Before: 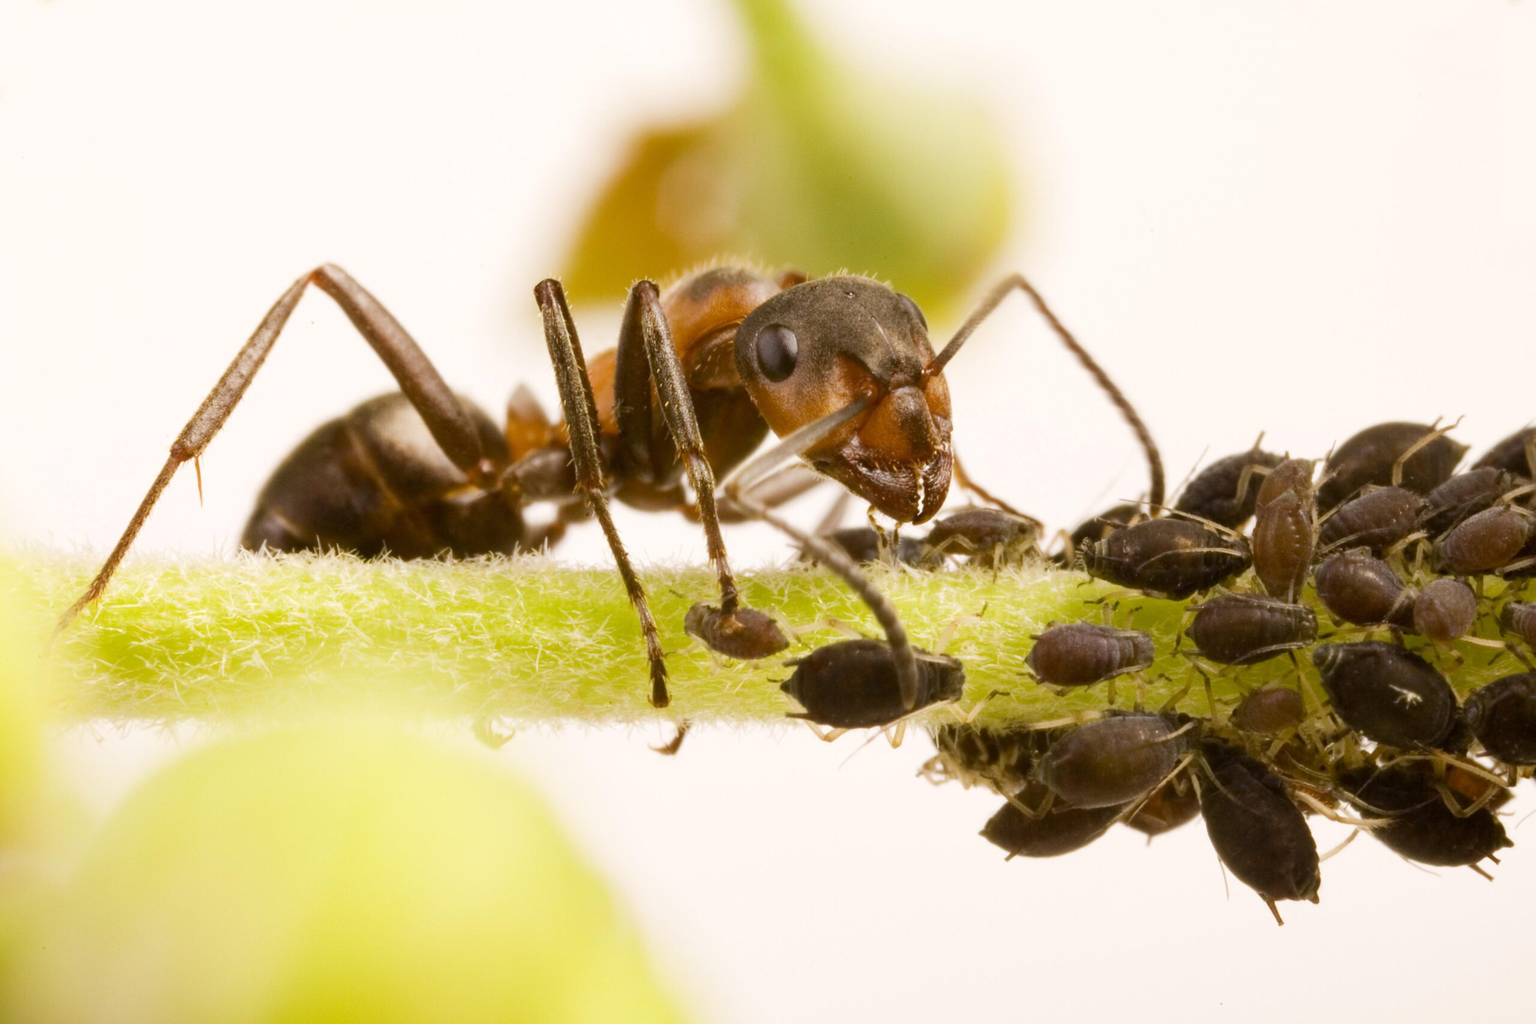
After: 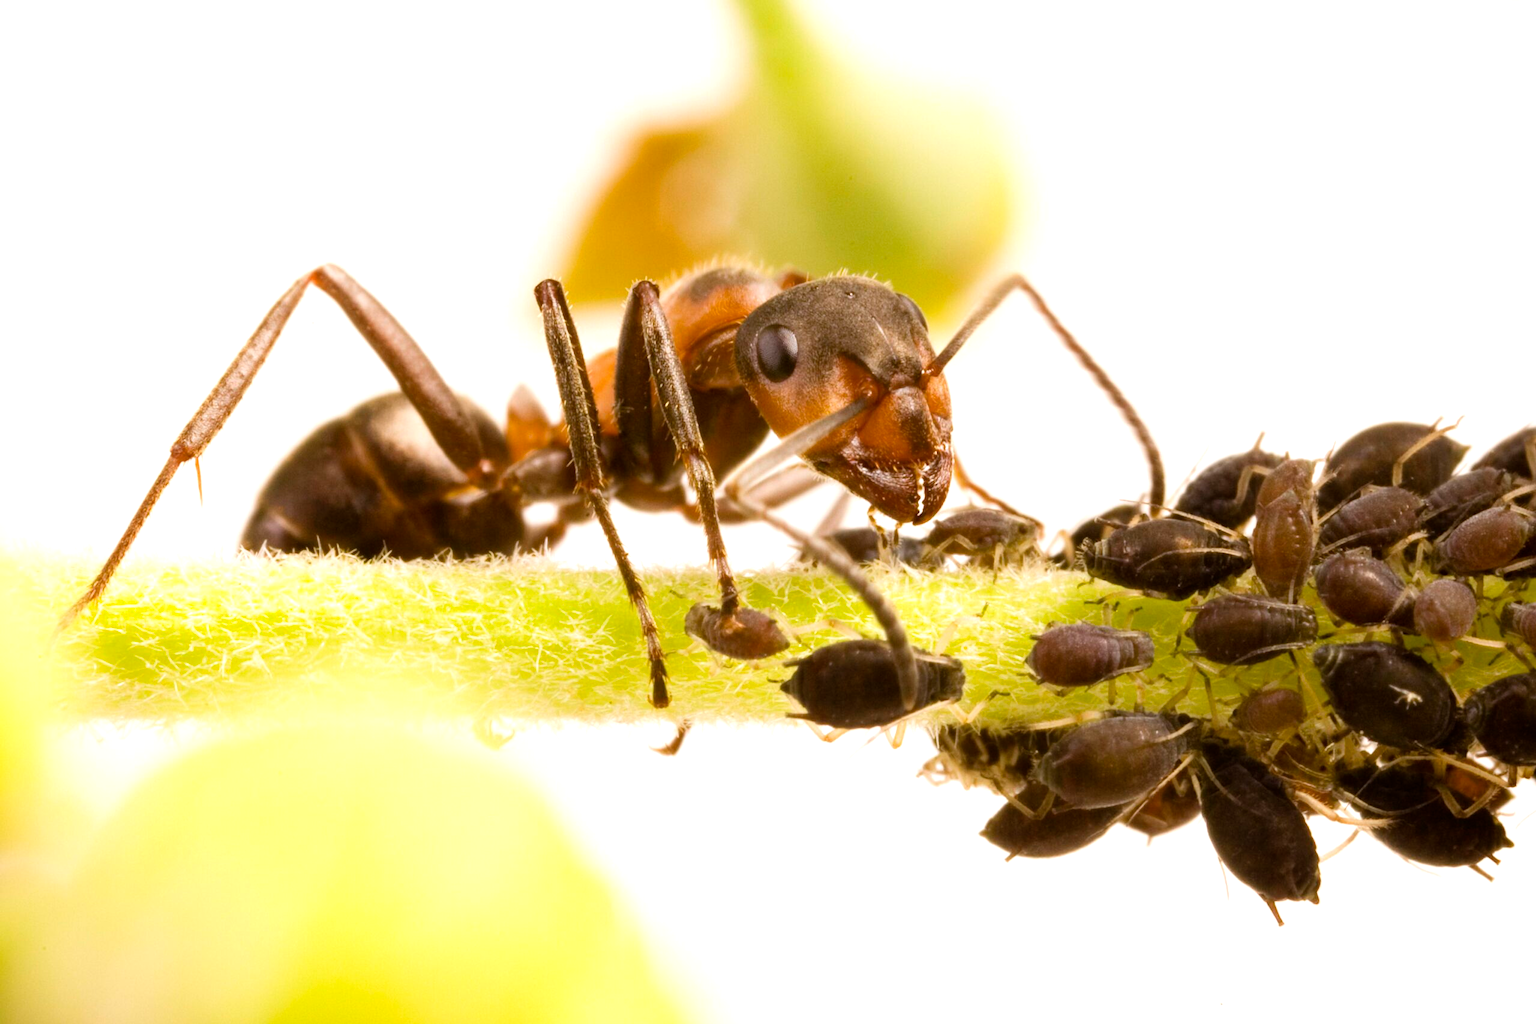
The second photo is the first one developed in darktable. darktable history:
tone equalizer: -8 EV -0.447 EV, -7 EV -0.413 EV, -6 EV -0.323 EV, -5 EV -0.227 EV, -3 EV 0.19 EV, -2 EV 0.318 EV, -1 EV 0.383 EV, +0 EV 0.387 EV
